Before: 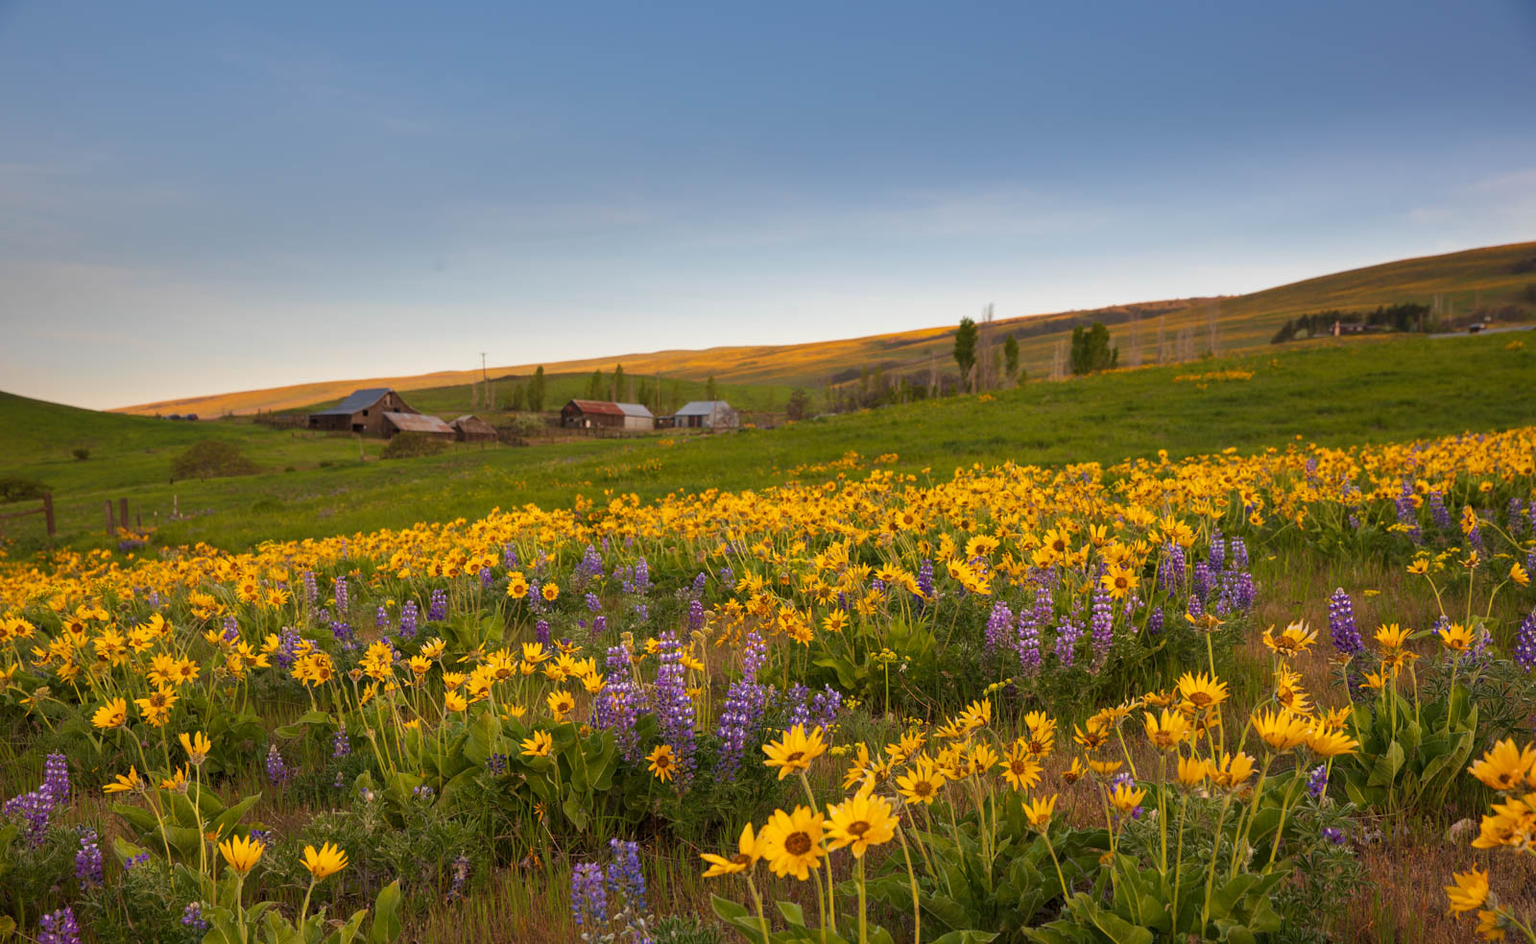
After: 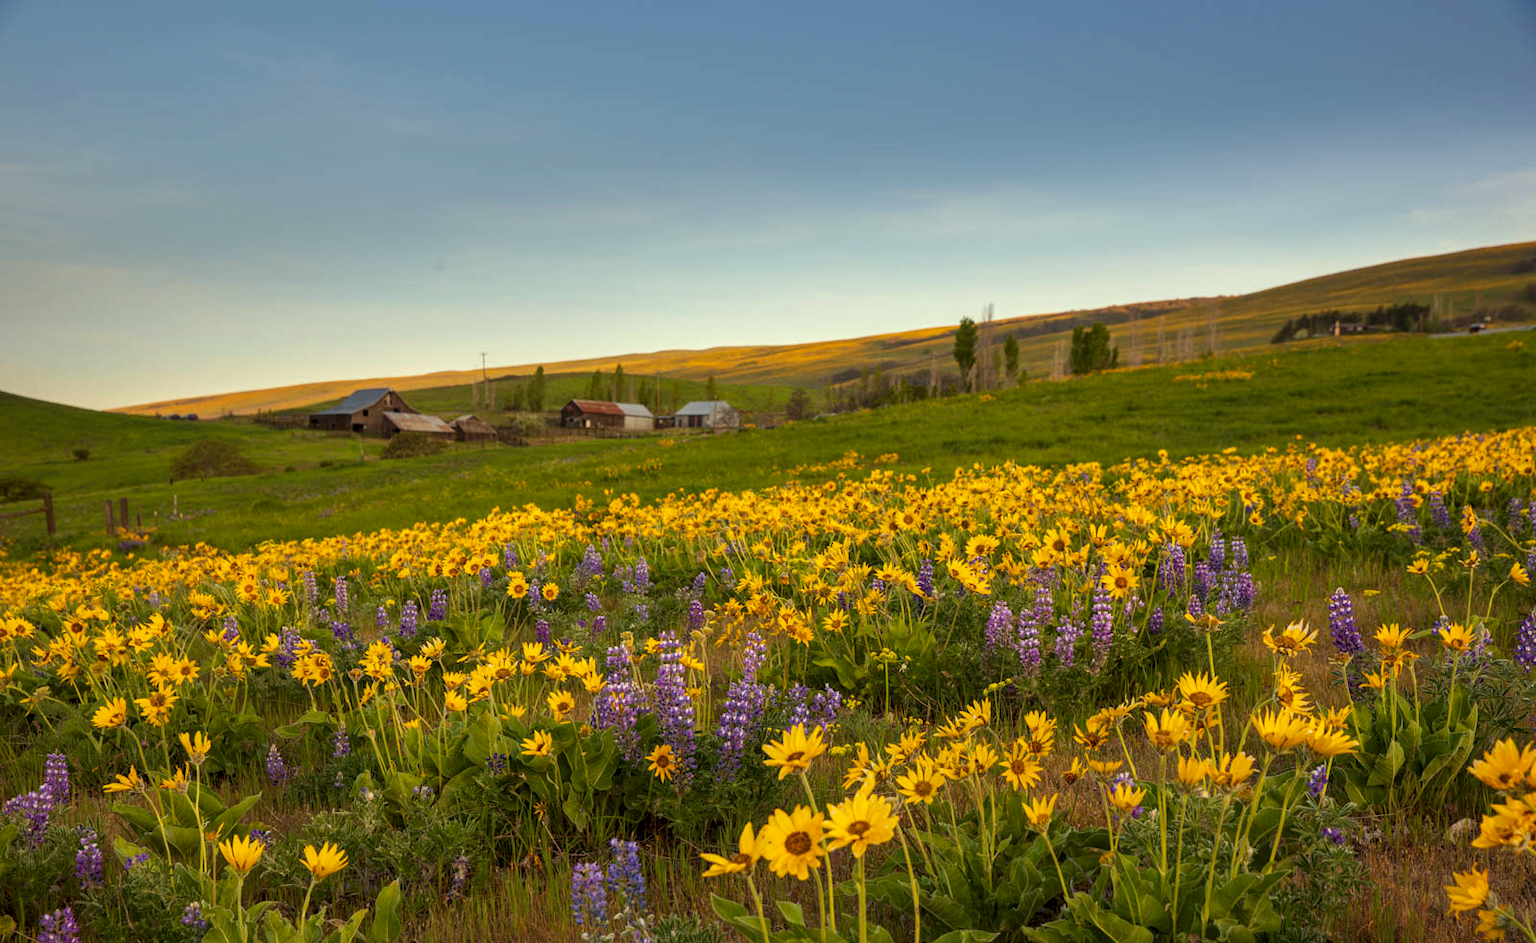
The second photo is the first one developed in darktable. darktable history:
local contrast: on, module defaults
color correction: highlights a* -5.81, highlights b* 10.71
